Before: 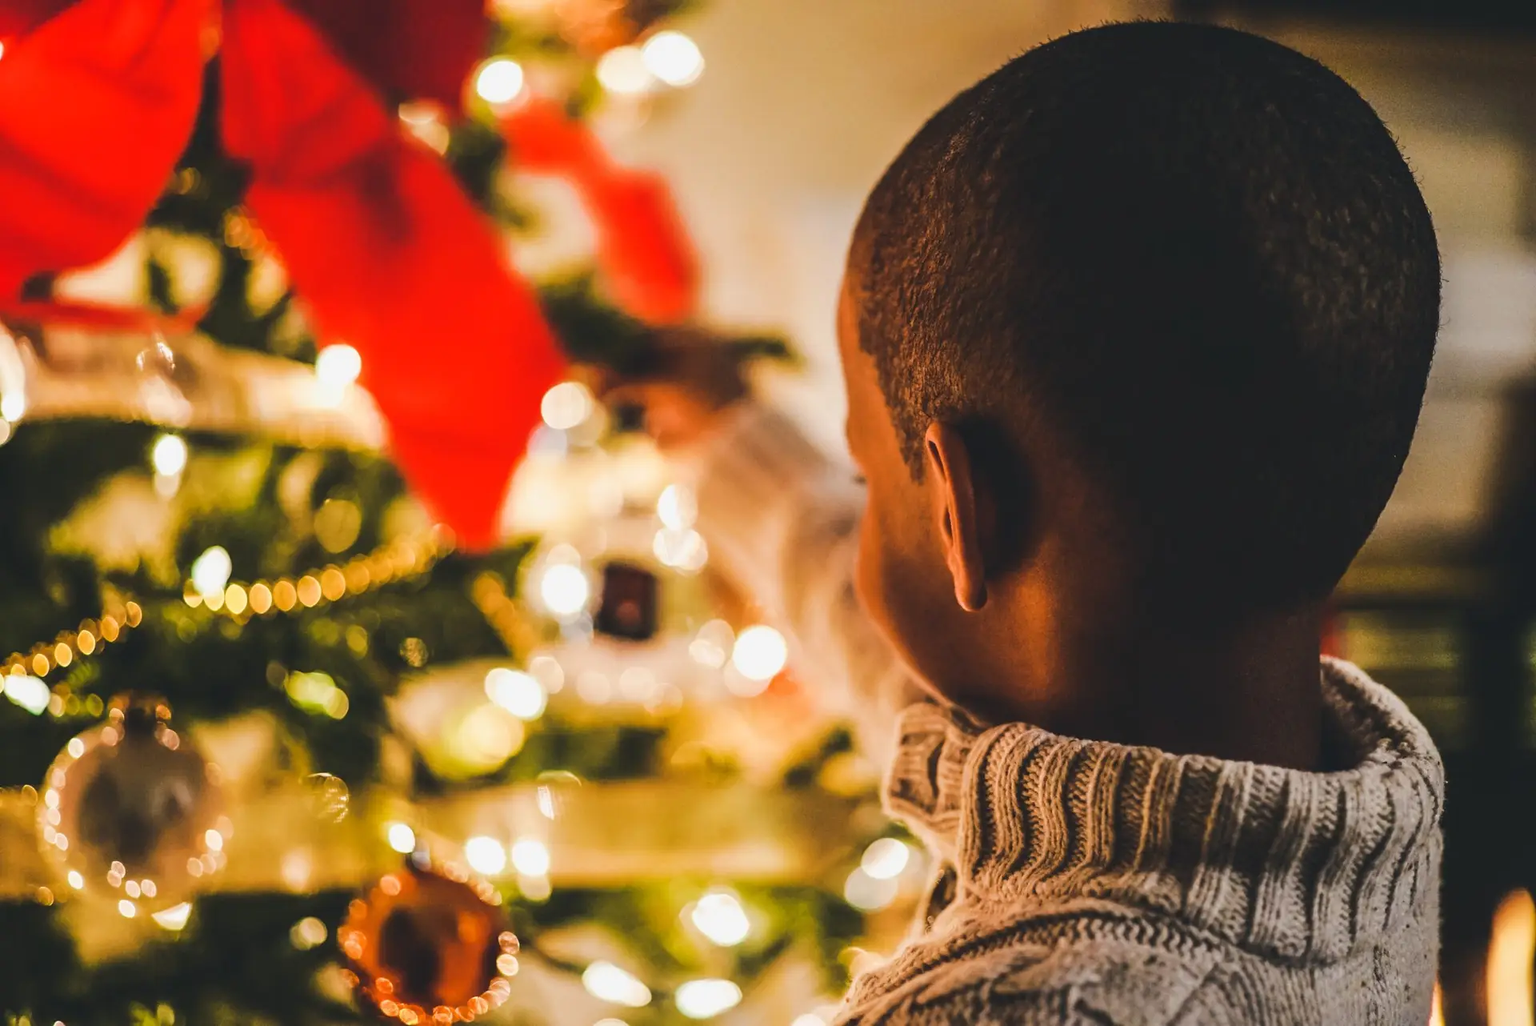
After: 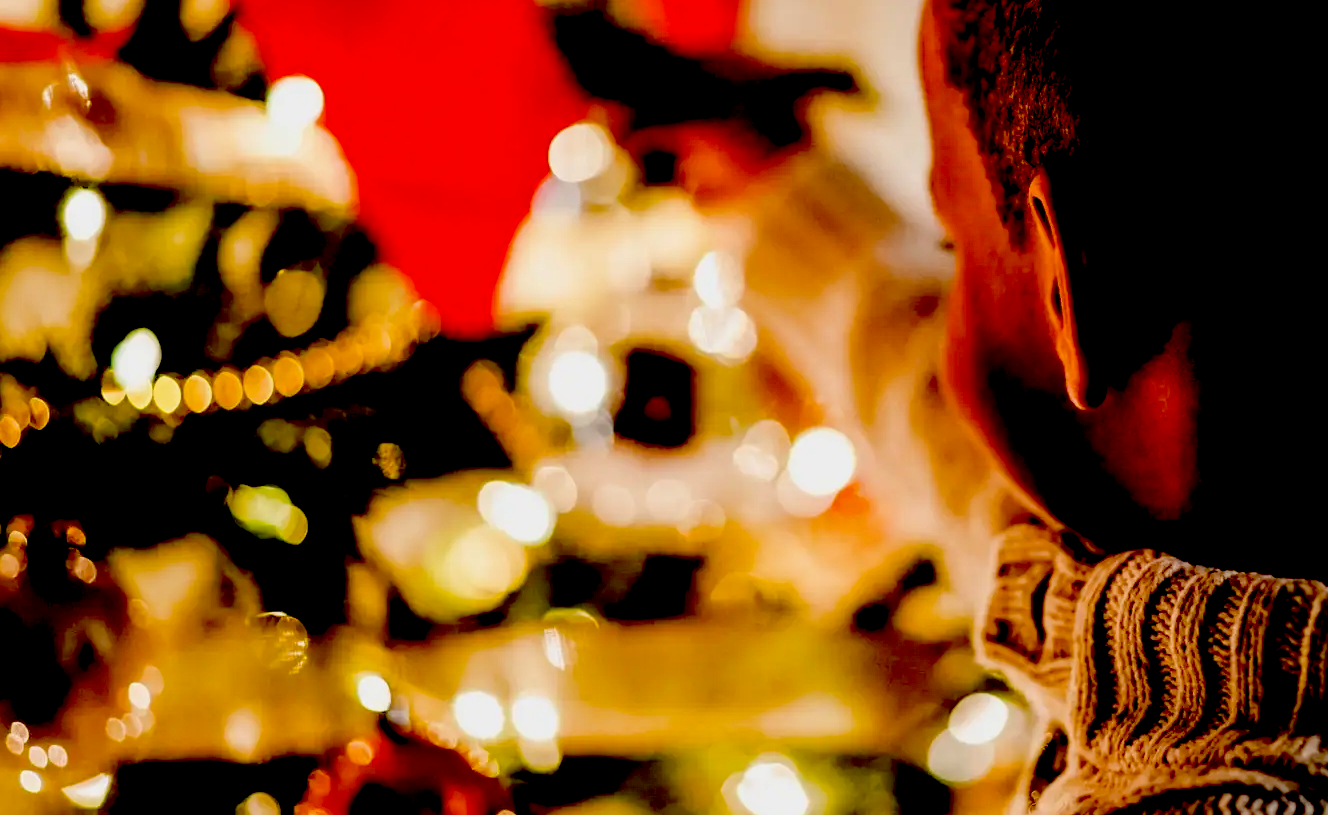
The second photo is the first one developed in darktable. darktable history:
crop: left 6.706%, top 27.666%, right 24.094%, bottom 8.727%
exposure: black level correction 0.099, exposure -0.085 EV, compensate highlight preservation false
